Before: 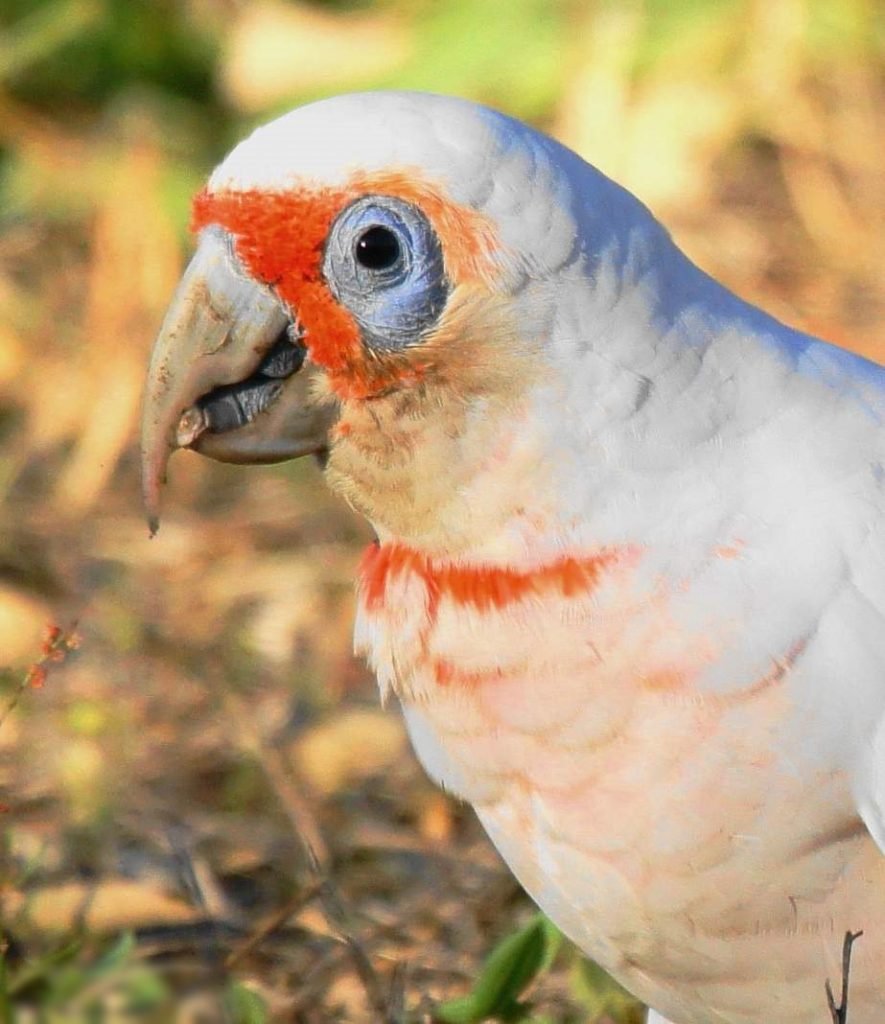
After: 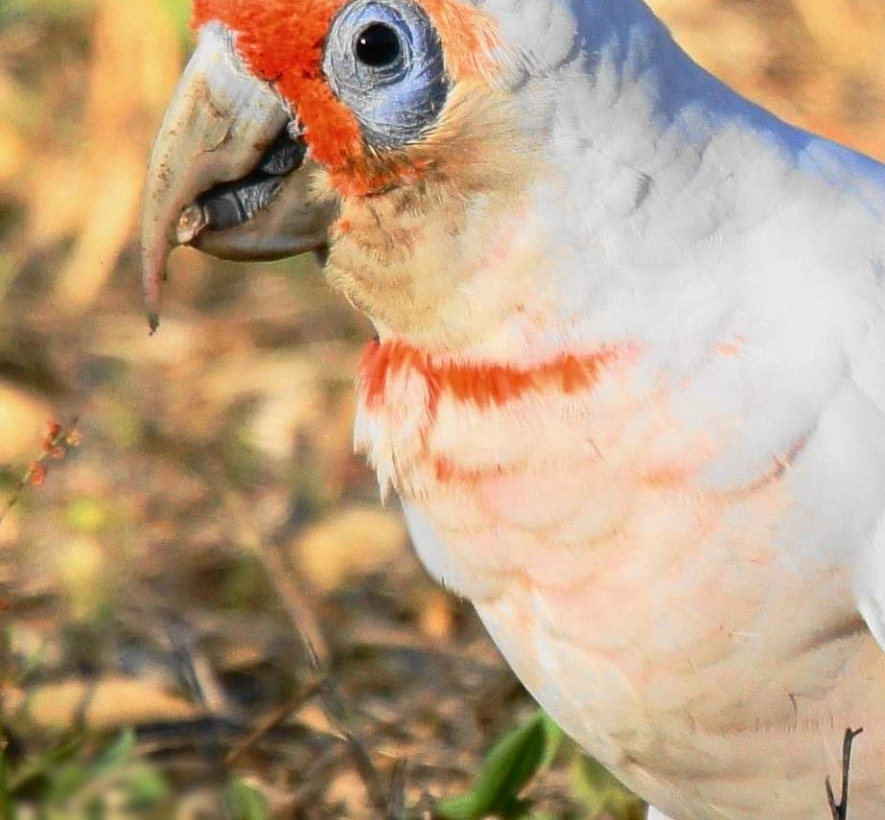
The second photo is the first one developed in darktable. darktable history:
crop and rotate: top 19.902%
contrast brightness saturation: contrast 0.144
